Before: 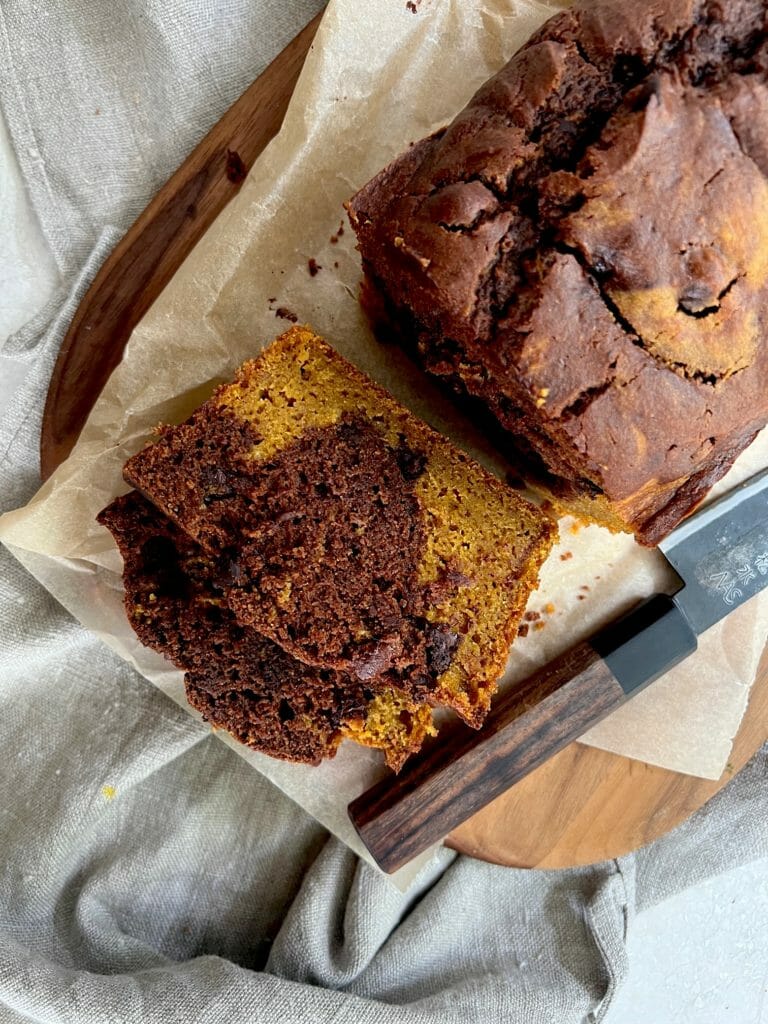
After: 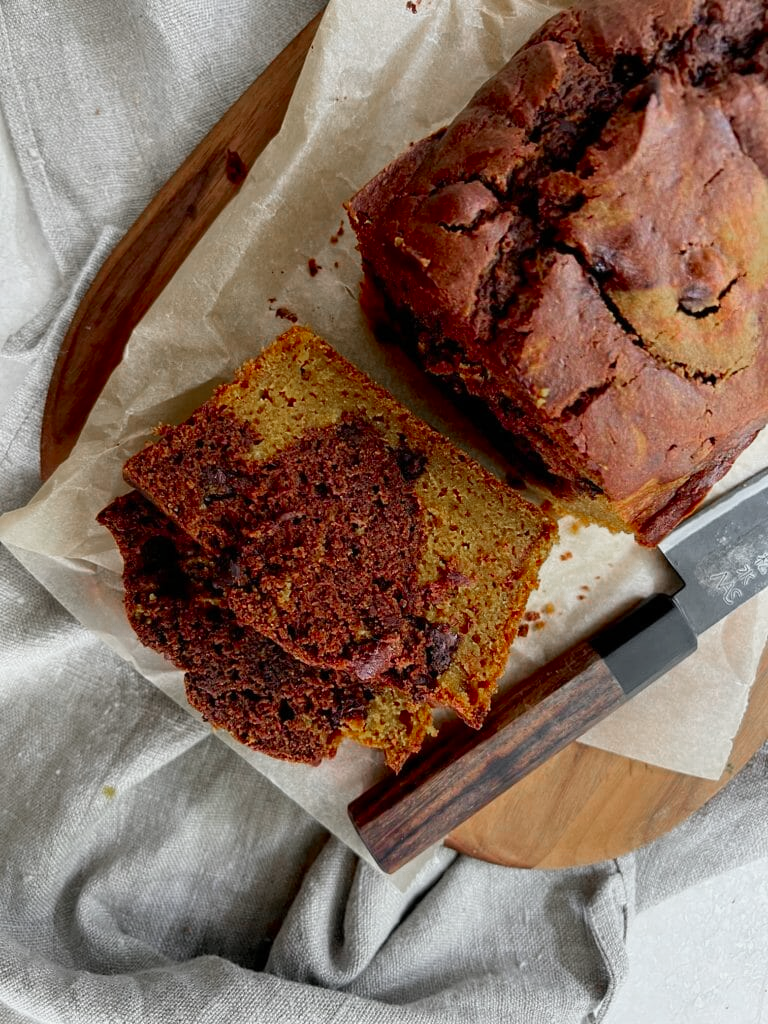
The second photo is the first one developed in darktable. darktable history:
exposure: exposure -0.112 EV, compensate highlight preservation false
color zones: curves: ch0 [(0, 0.48) (0.209, 0.398) (0.305, 0.332) (0.429, 0.493) (0.571, 0.5) (0.714, 0.5) (0.857, 0.5) (1, 0.48)]; ch1 [(0, 0.736) (0.143, 0.625) (0.225, 0.371) (0.429, 0.256) (0.571, 0.241) (0.714, 0.213) (0.857, 0.48) (1, 0.736)]; ch2 [(0, 0.448) (0.143, 0.498) (0.286, 0.5) (0.429, 0.5) (0.571, 0.5) (0.714, 0.5) (0.857, 0.5) (1, 0.448)]
